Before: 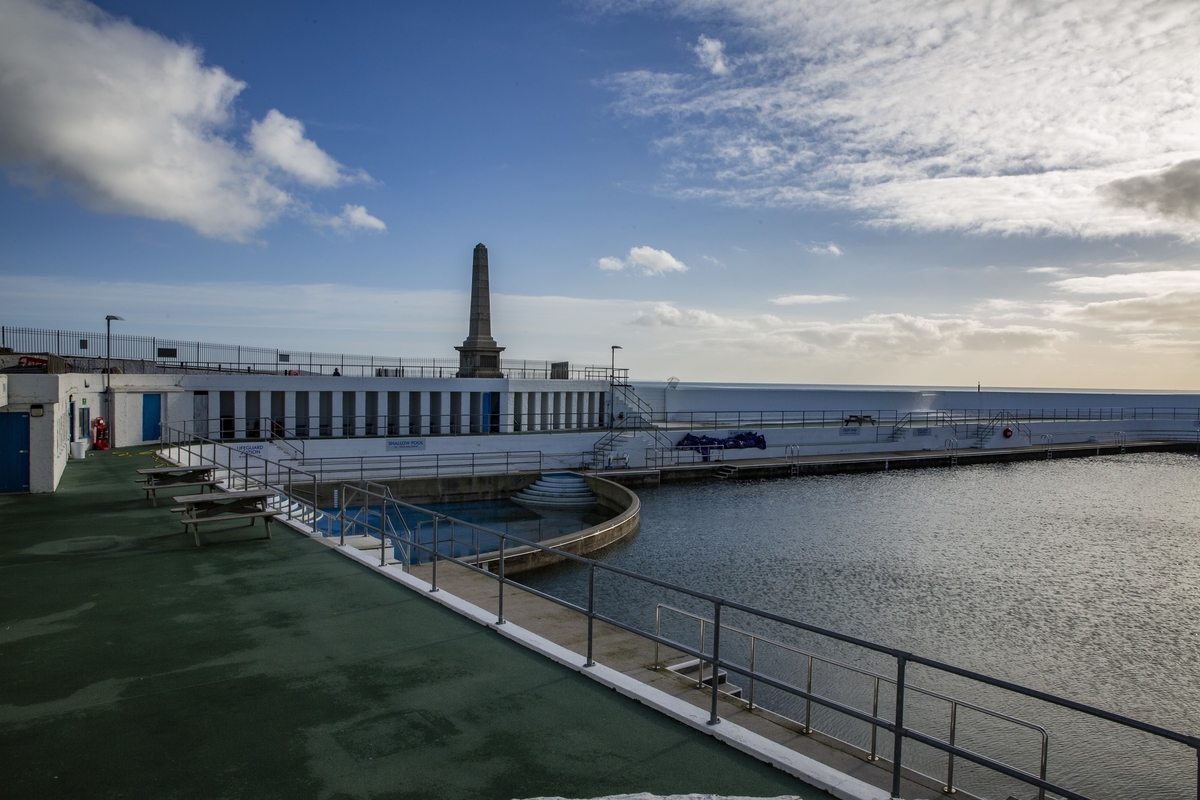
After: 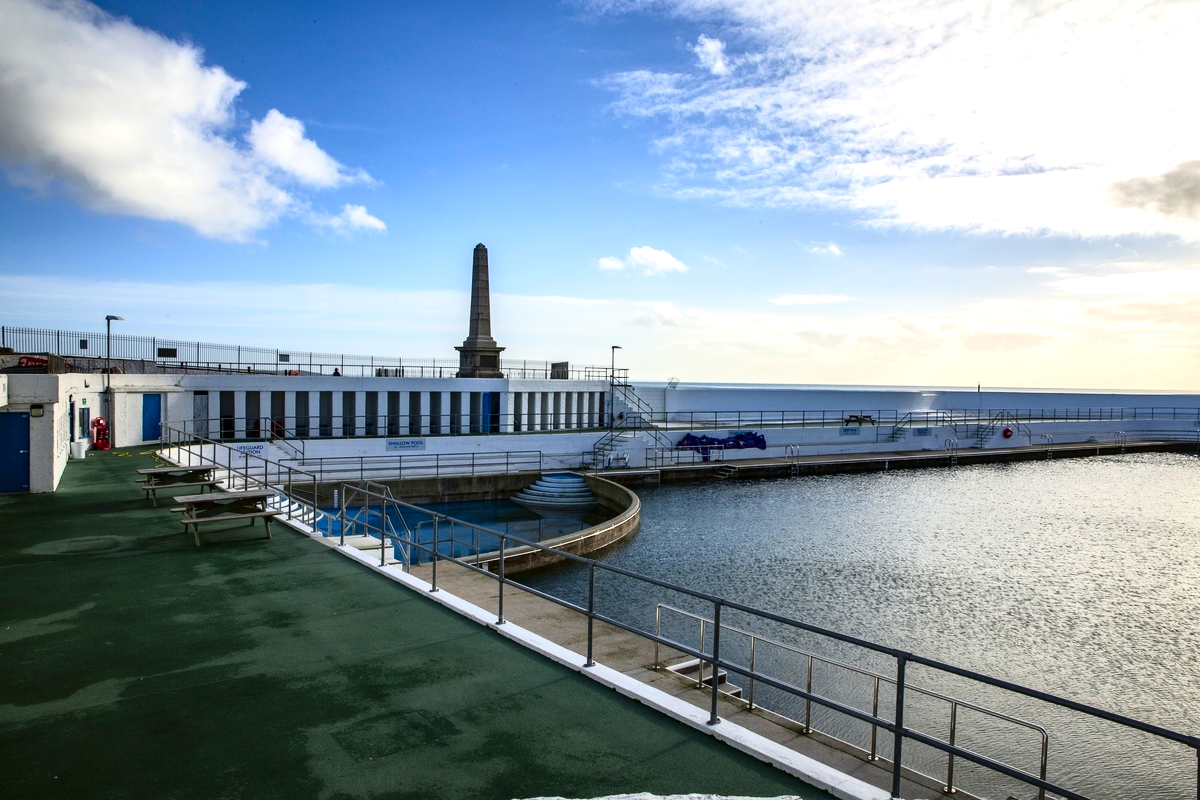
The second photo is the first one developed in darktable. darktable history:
tone curve: curves: ch0 [(0, 0) (0.059, 0.027) (0.178, 0.105) (0.292, 0.233) (0.485, 0.472) (0.837, 0.887) (1, 0.983)]; ch1 [(0, 0) (0.23, 0.166) (0.34, 0.298) (0.371, 0.334) (0.435, 0.413) (0.477, 0.469) (0.499, 0.498) (0.534, 0.551) (0.56, 0.585) (0.754, 0.801) (1, 1)]; ch2 [(0, 0) (0.431, 0.414) (0.498, 0.503) (0.524, 0.531) (0.568, 0.567) (0.6, 0.597) (0.65, 0.651) (0.752, 0.764) (1, 1)], color space Lab, independent channels, preserve colors none
exposure: exposure 0.916 EV, compensate highlight preservation false
